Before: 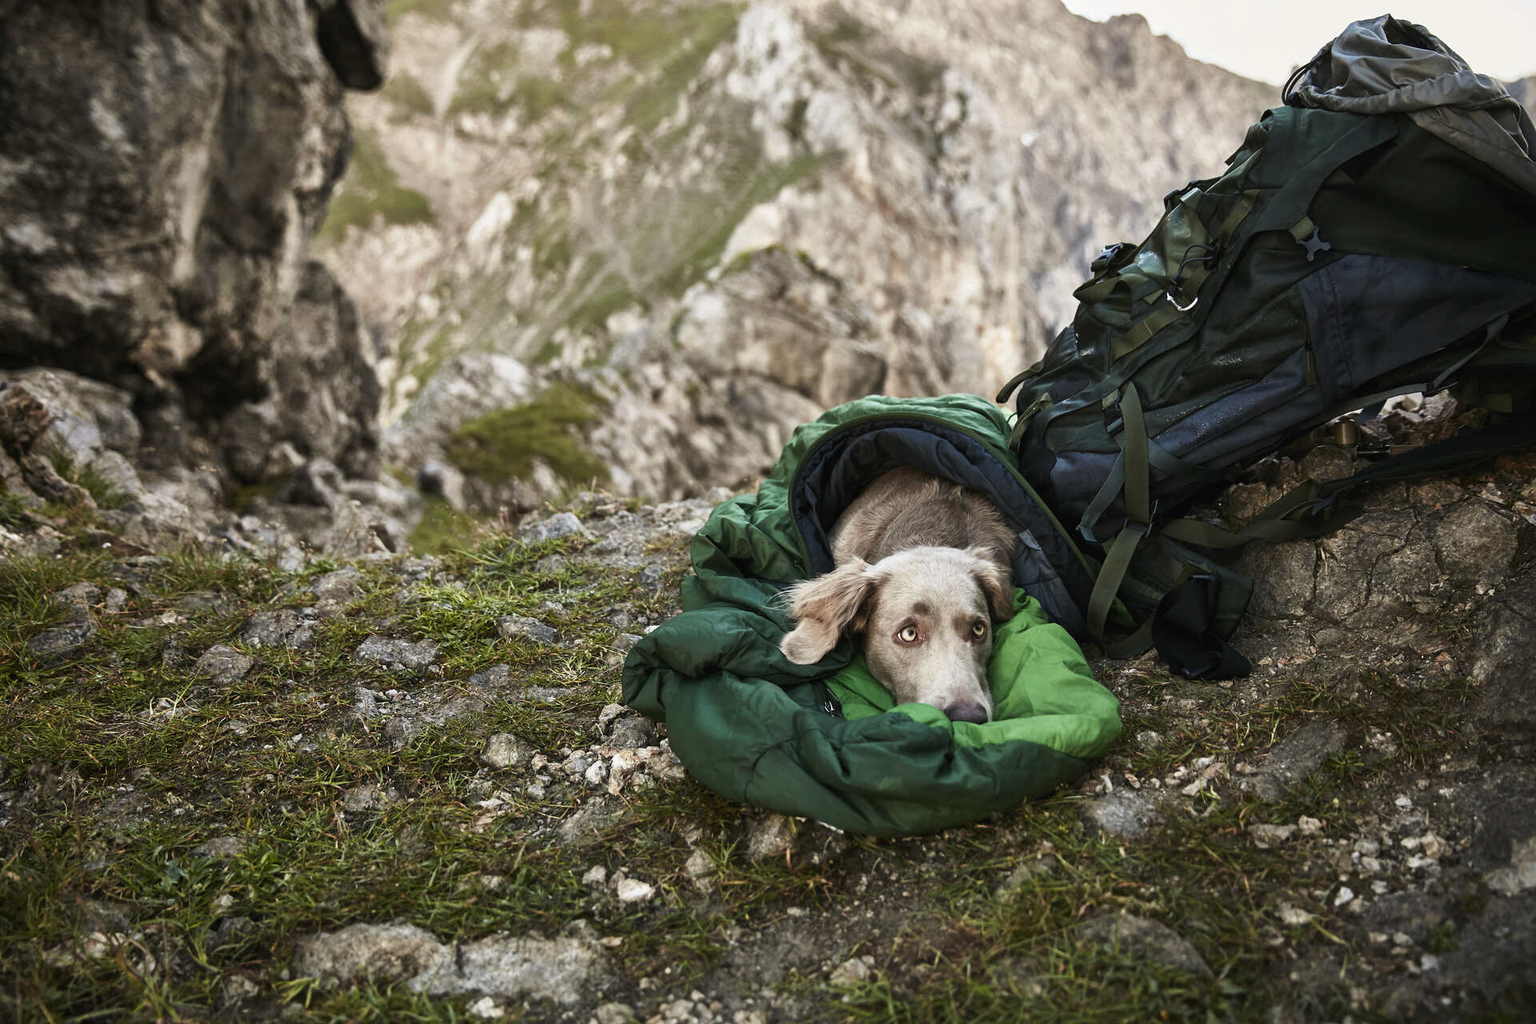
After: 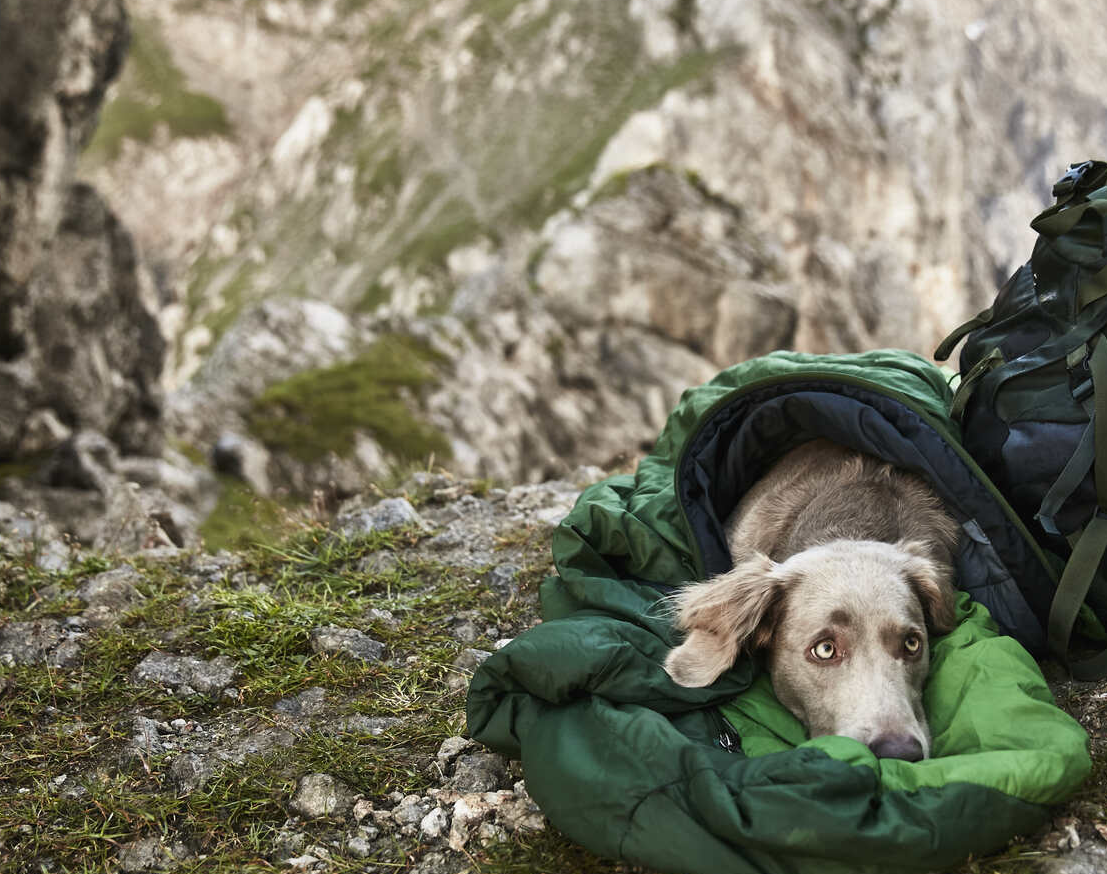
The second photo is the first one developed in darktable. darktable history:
crop: left 16.234%, top 11.193%, right 26.082%, bottom 20.45%
